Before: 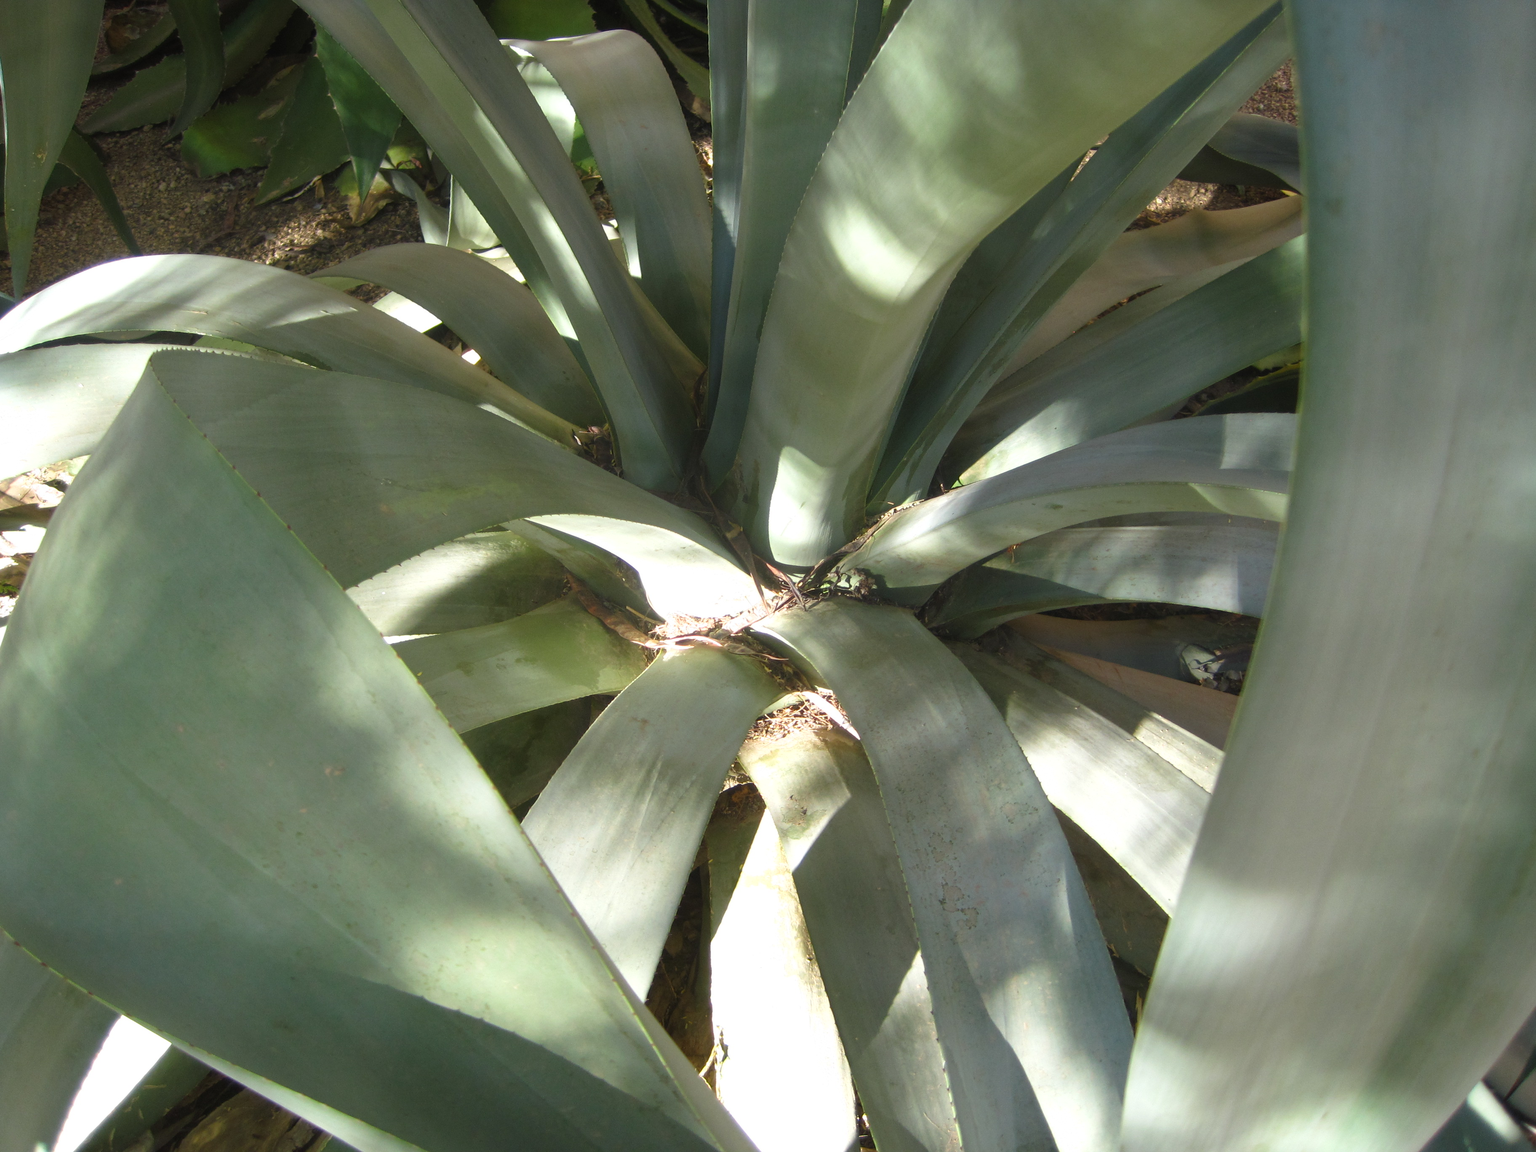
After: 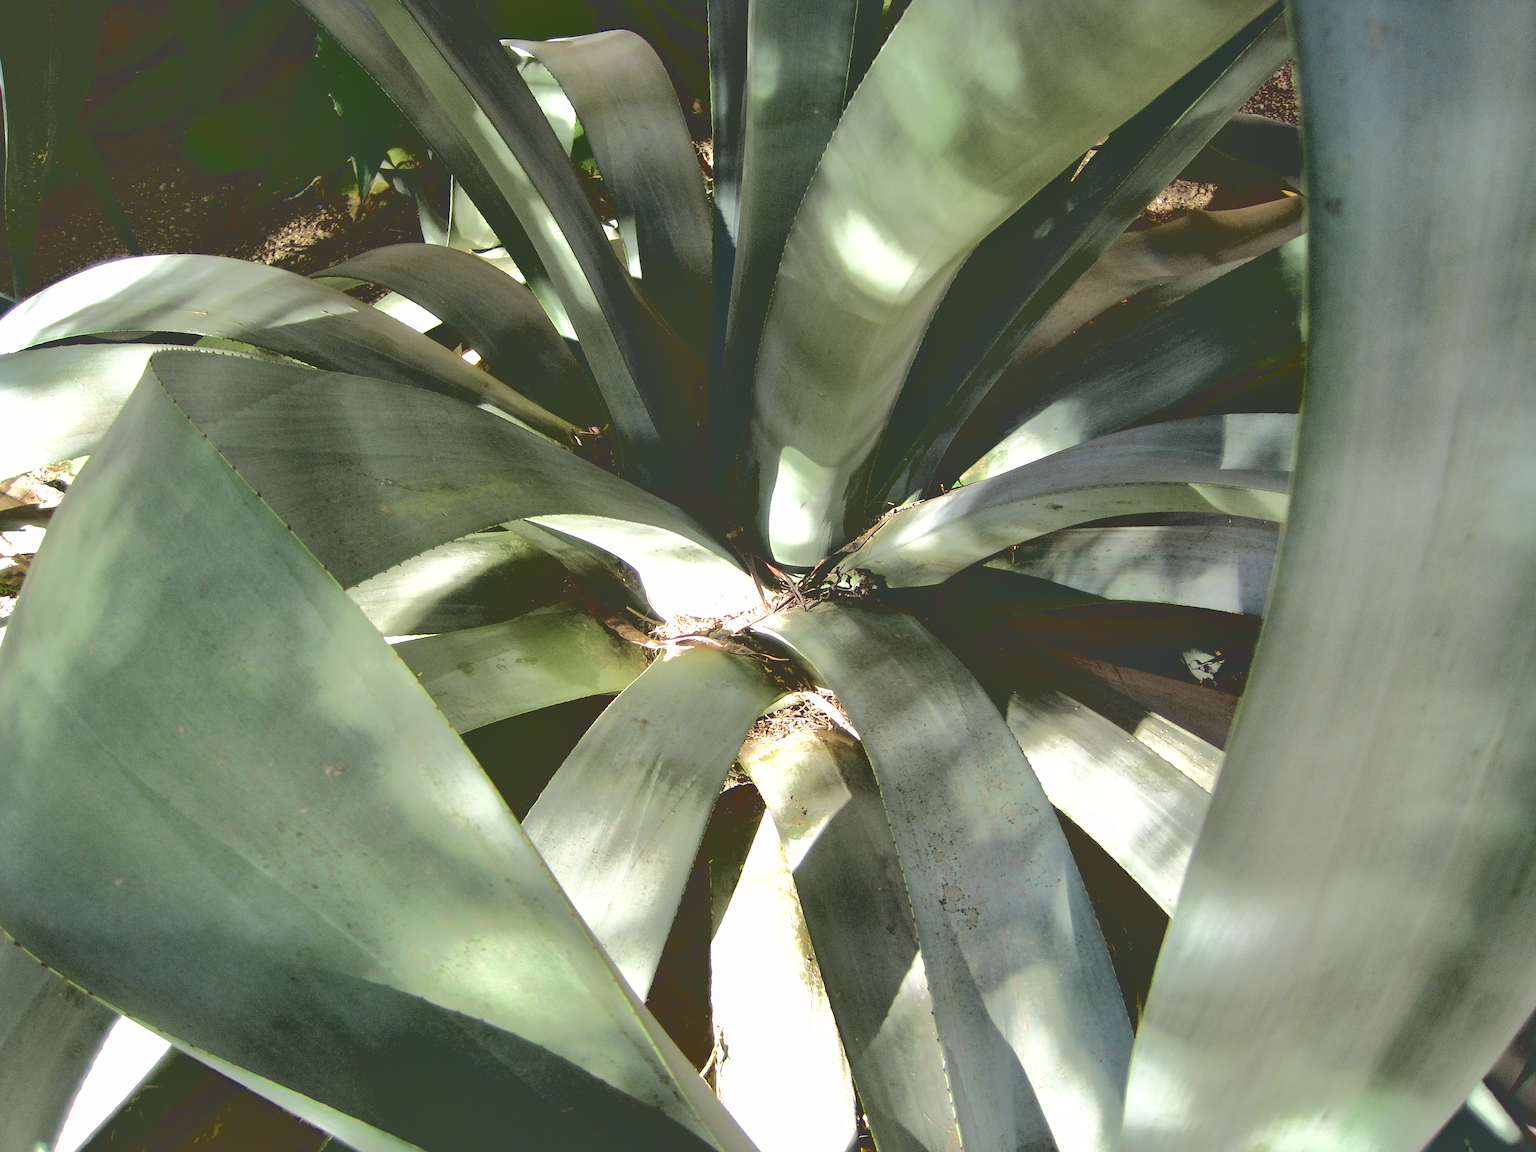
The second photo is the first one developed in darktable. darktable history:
base curve: curves: ch0 [(0.065, 0.026) (0.236, 0.358) (0.53, 0.546) (0.777, 0.841) (0.924, 0.992)], preserve colors average RGB
sharpen: on, module defaults
shadows and highlights: on, module defaults
